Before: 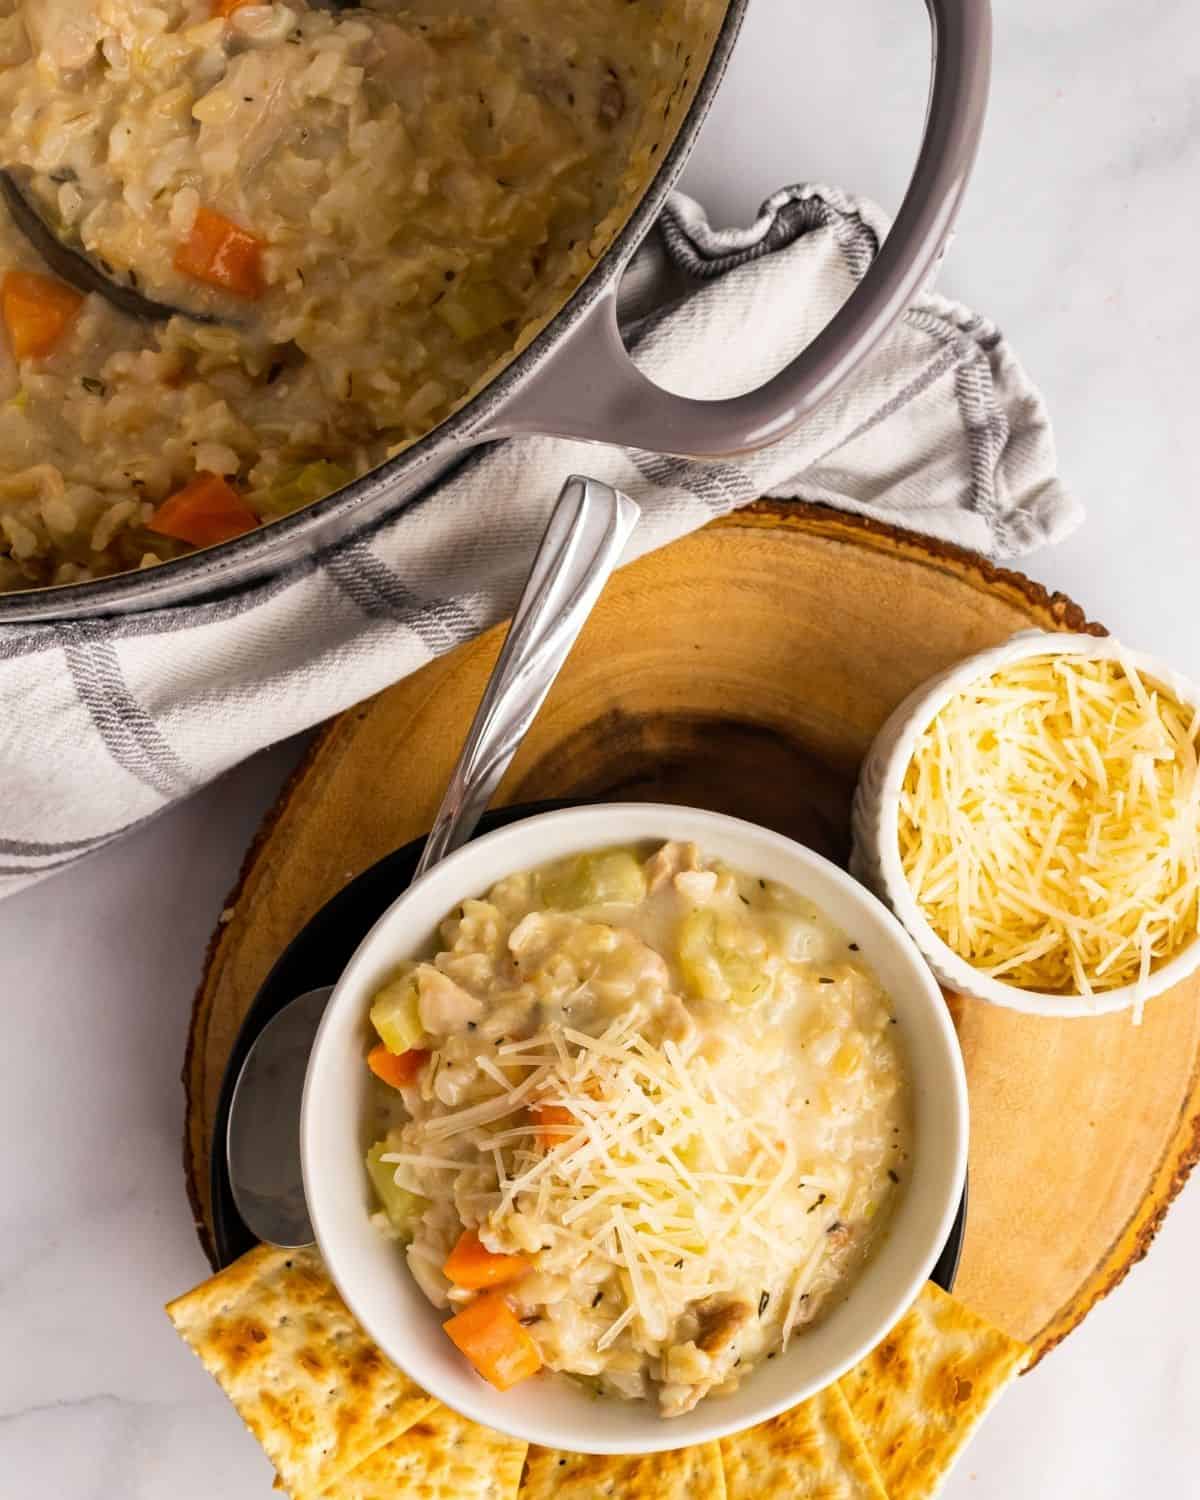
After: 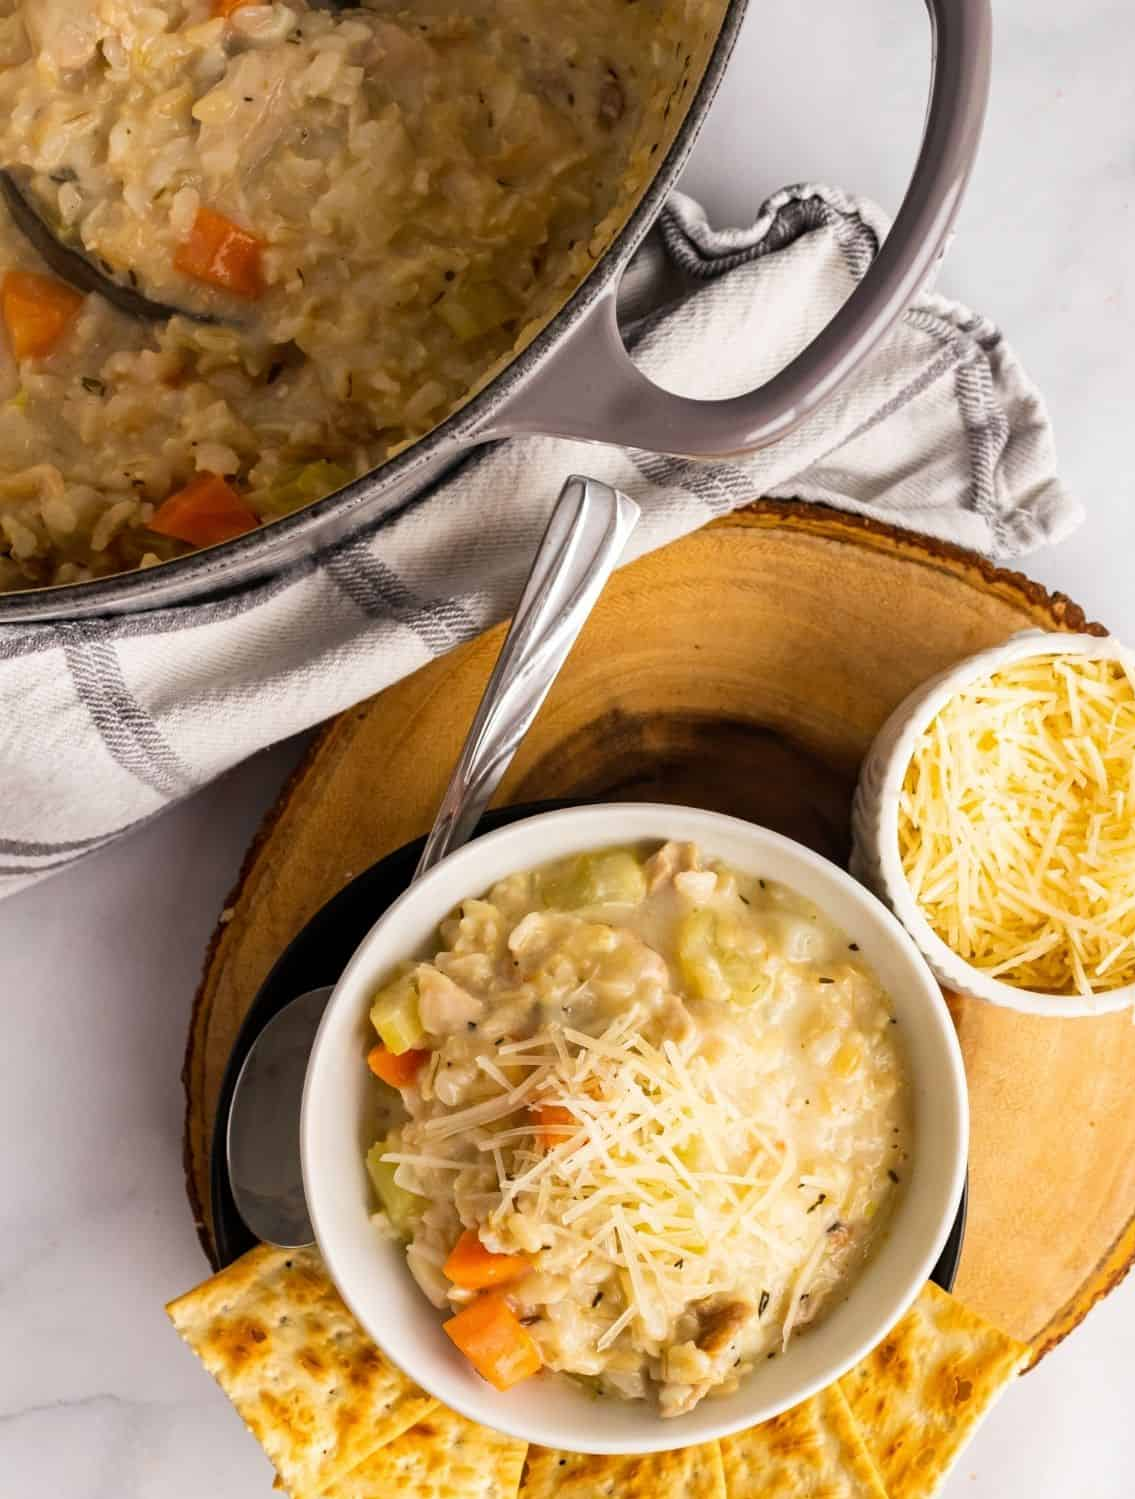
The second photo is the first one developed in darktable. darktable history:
crop and rotate: left 0%, right 5.344%
